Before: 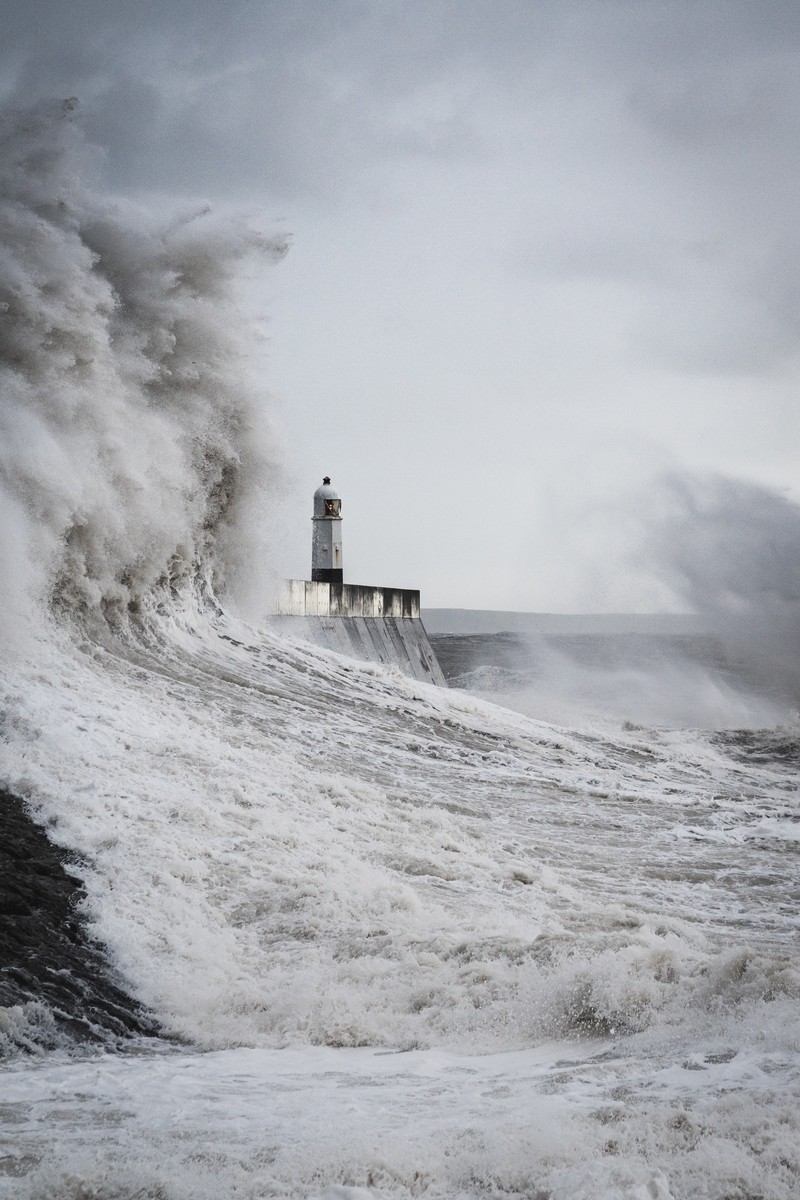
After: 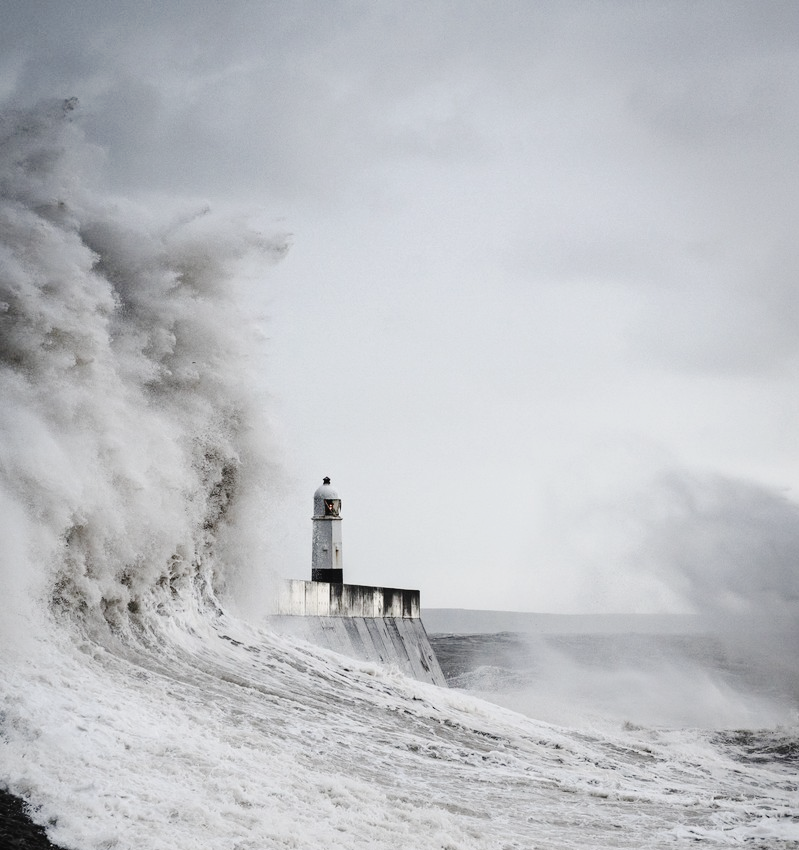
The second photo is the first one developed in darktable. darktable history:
crop: right 0.001%, bottom 29.087%
contrast brightness saturation: contrast 0.105, saturation -0.178
tone curve: curves: ch0 [(0, 0) (0.003, 0.012) (0.011, 0.014) (0.025, 0.019) (0.044, 0.028) (0.069, 0.039) (0.1, 0.056) (0.136, 0.093) (0.177, 0.147) (0.224, 0.214) (0.277, 0.29) (0.335, 0.381) (0.399, 0.476) (0.468, 0.557) (0.543, 0.635) (0.623, 0.697) (0.709, 0.764) (0.801, 0.831) (0.898, 0.917) (1, 1)], preserve colors none
